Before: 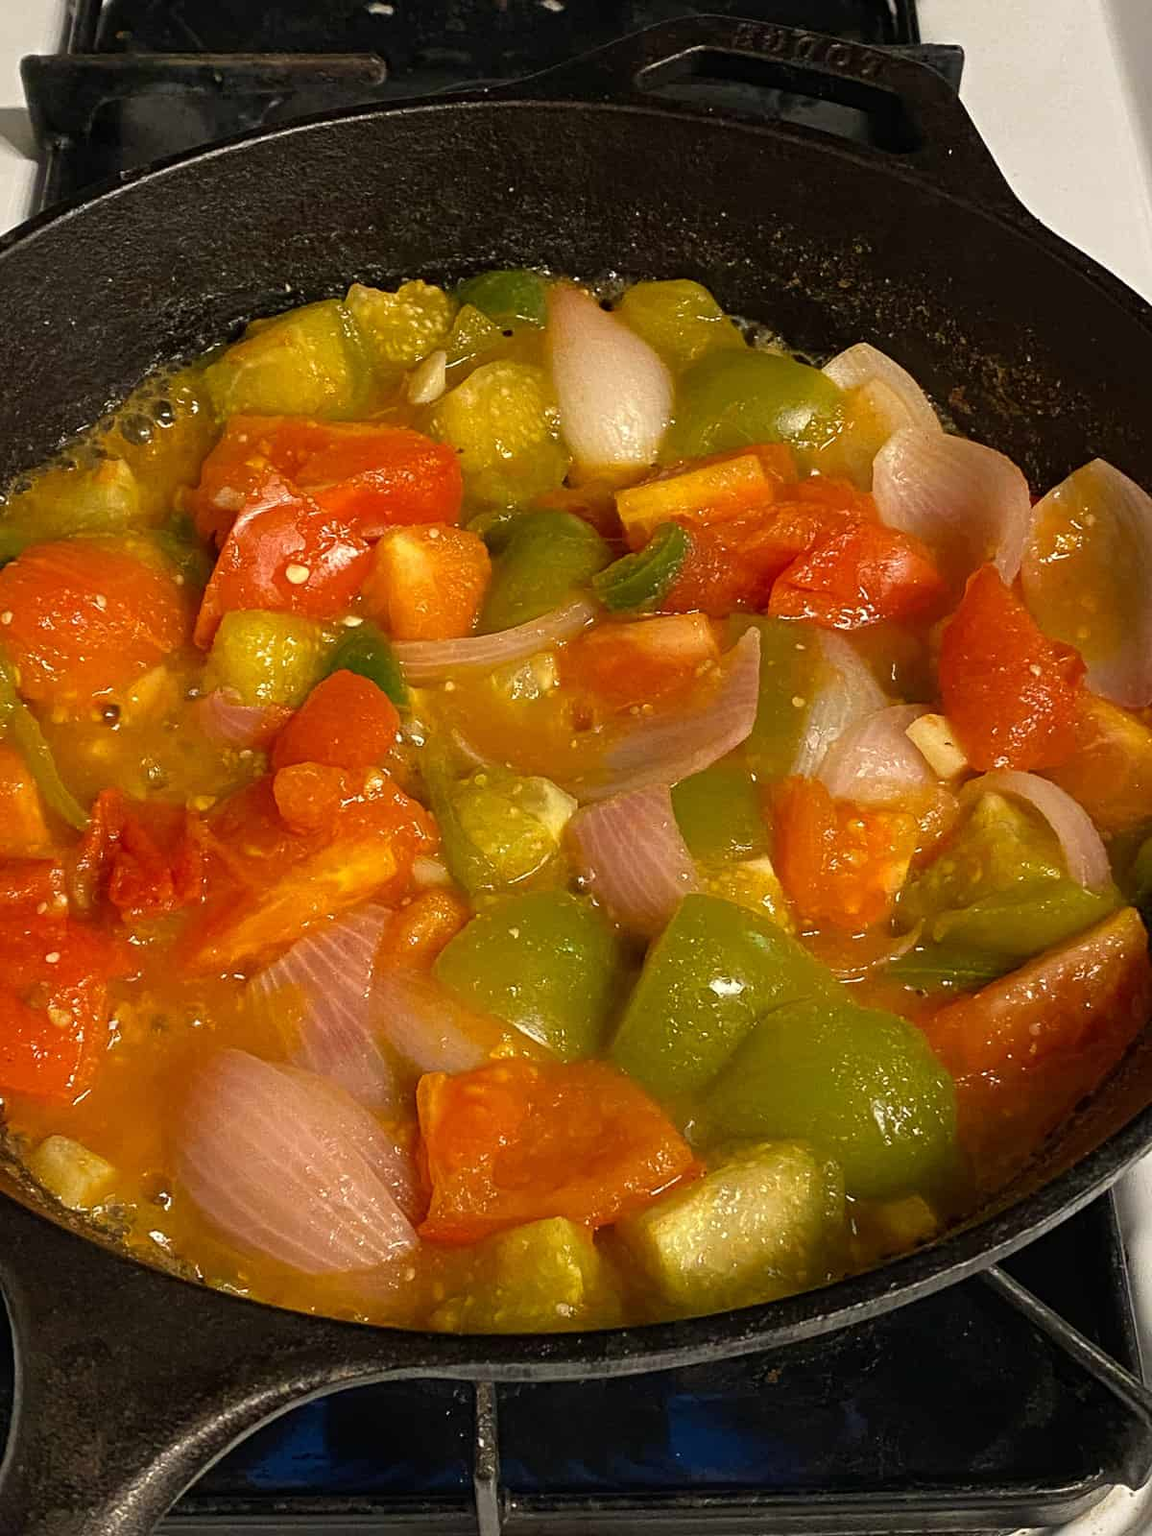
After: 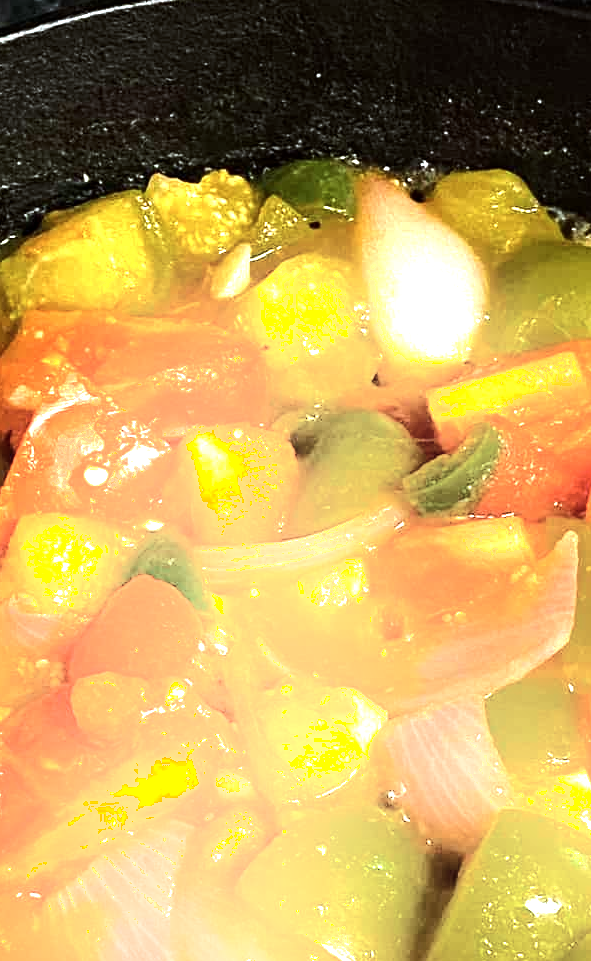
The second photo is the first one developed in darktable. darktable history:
exposure: exposure 0.515 EV, compensate highlight preservation false
local contrast: highlights 100%, shadows 100%, detail 120%, midtone range 0.2
crop: left 17.835%, top 7.675%, right 32.881%, bottom 32.213%
tone equalizer: -8 EV -1.08 EV, -7 EV -1.01 EV, -6 EV -0.867 EV, -5 EV -0.578 EV, -3 EV 0.578 EV, -2 EV 0.867 EV, -1 EV 1.01 EV, +0 EV 1.08 EV, edges refinement/feathering 500, mask exposure compensation -1.57 EV, preserve details no
shadows and highlights: shadows -21.3, highlights 100, soften with gaussian
levels: levels [0, 0.492, 0.984]
color calibration: illuminant F (fluorescent), F source F9 (Cool White Deluxe 4150 K) – high CRI, x 0.374, y 0.373, temperature 4158.34 K
